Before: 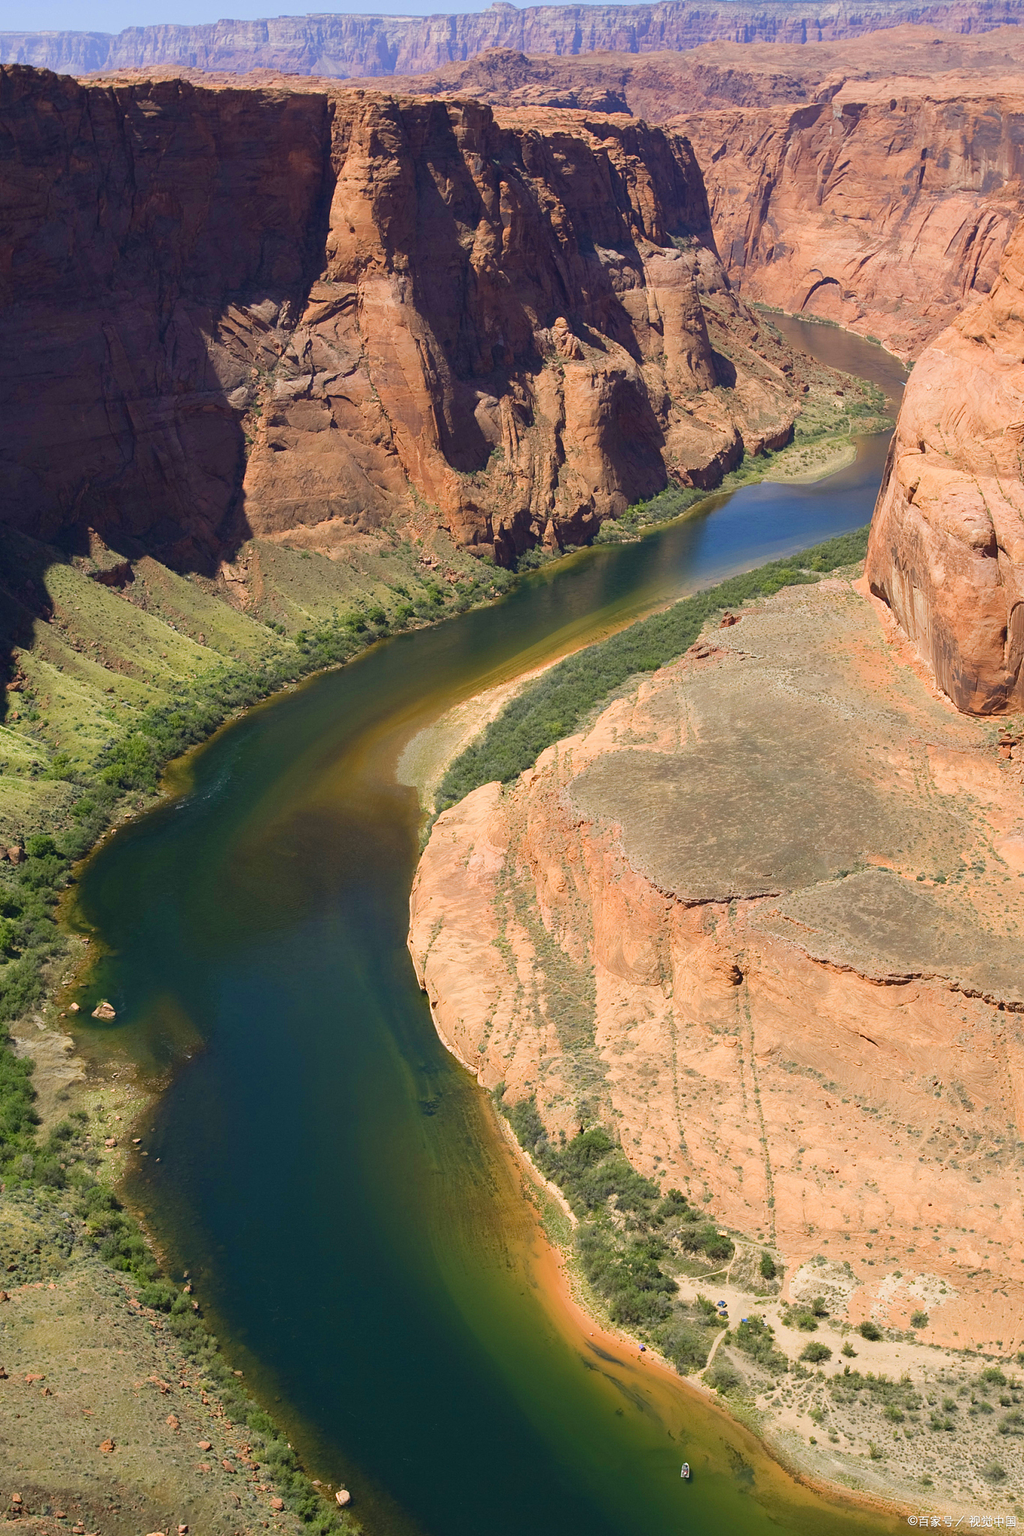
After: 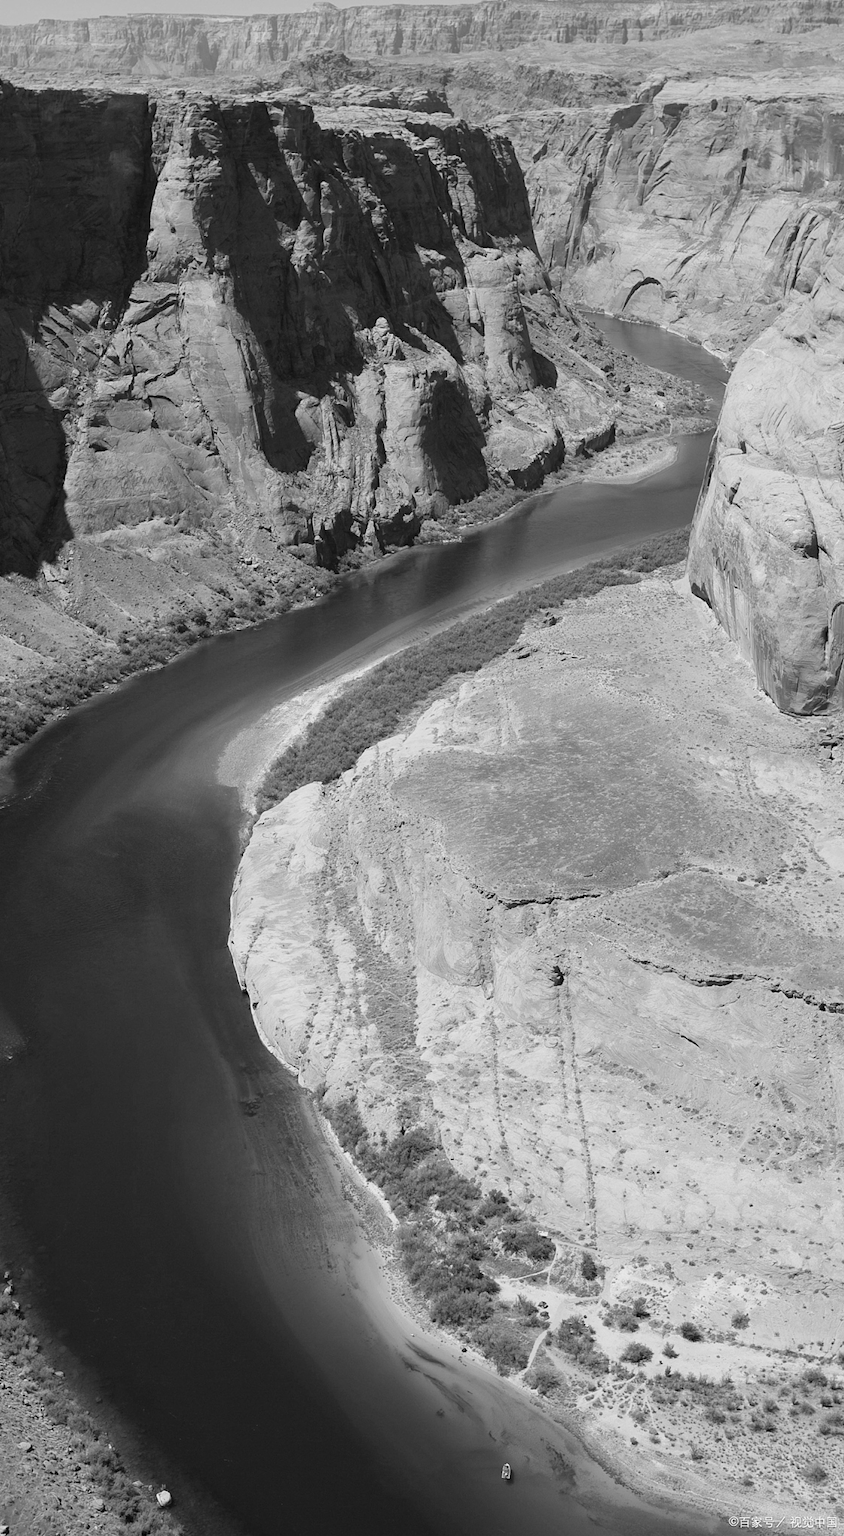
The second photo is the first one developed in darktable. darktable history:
crop: left 17.582%, bottom 0.031%
monochrome: a 16.06, b 15.48, size 1
